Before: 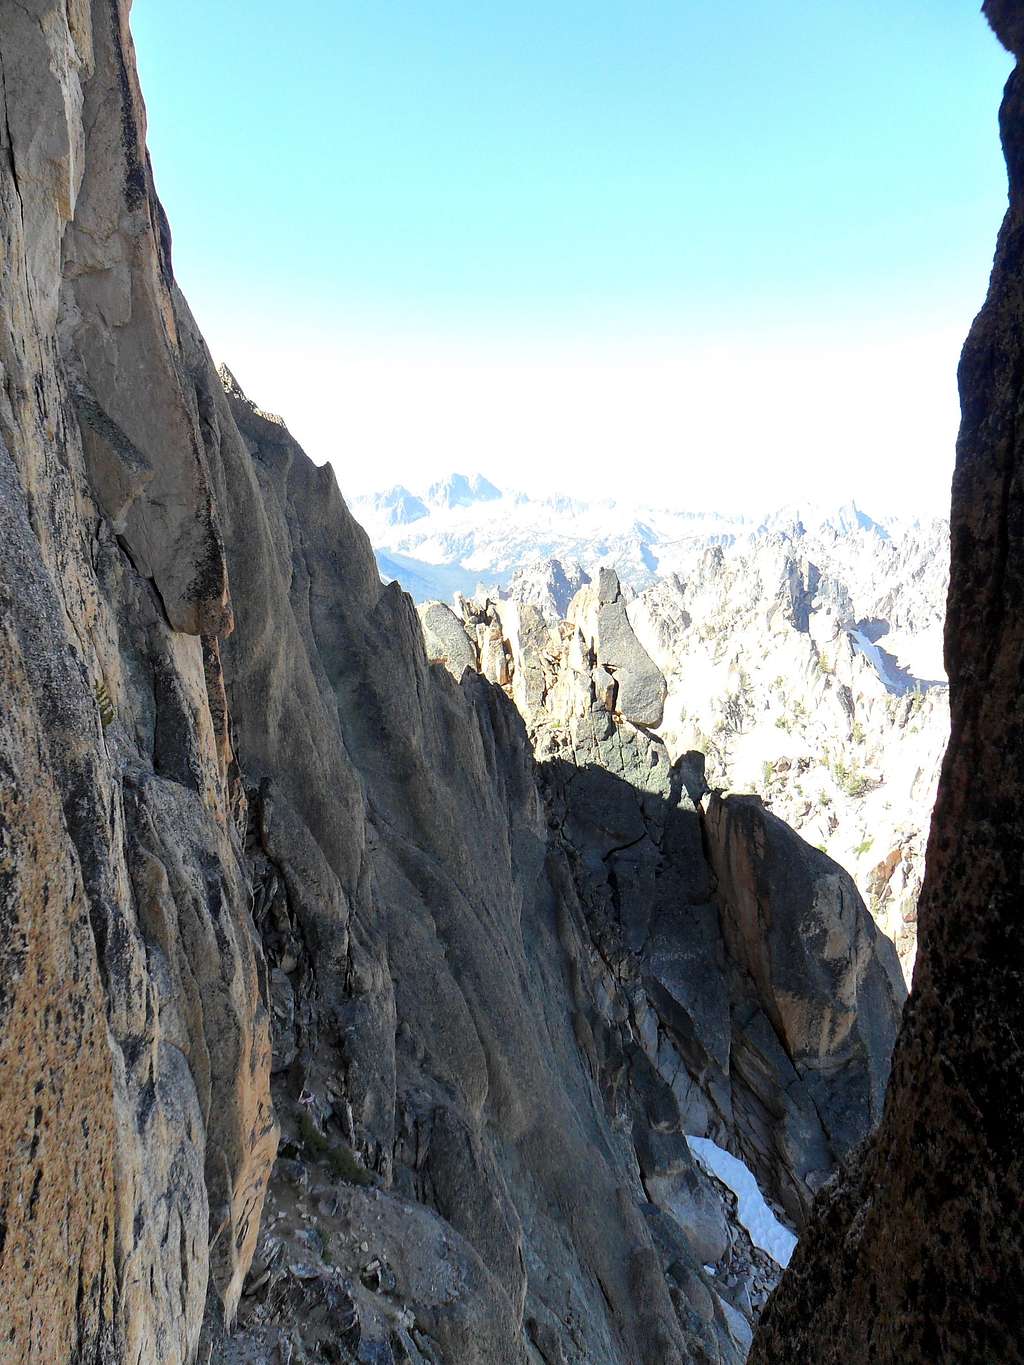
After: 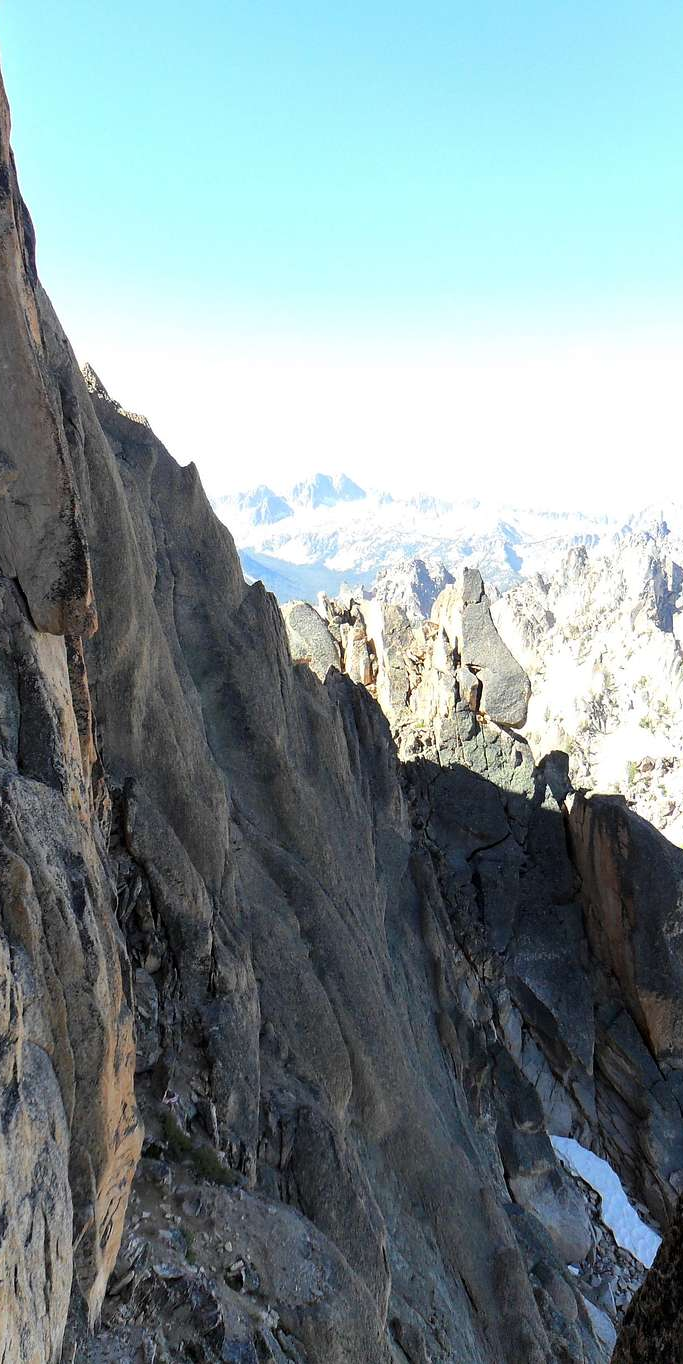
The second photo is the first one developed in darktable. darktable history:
crop and rotate: left 13.331%, right 19.969%
